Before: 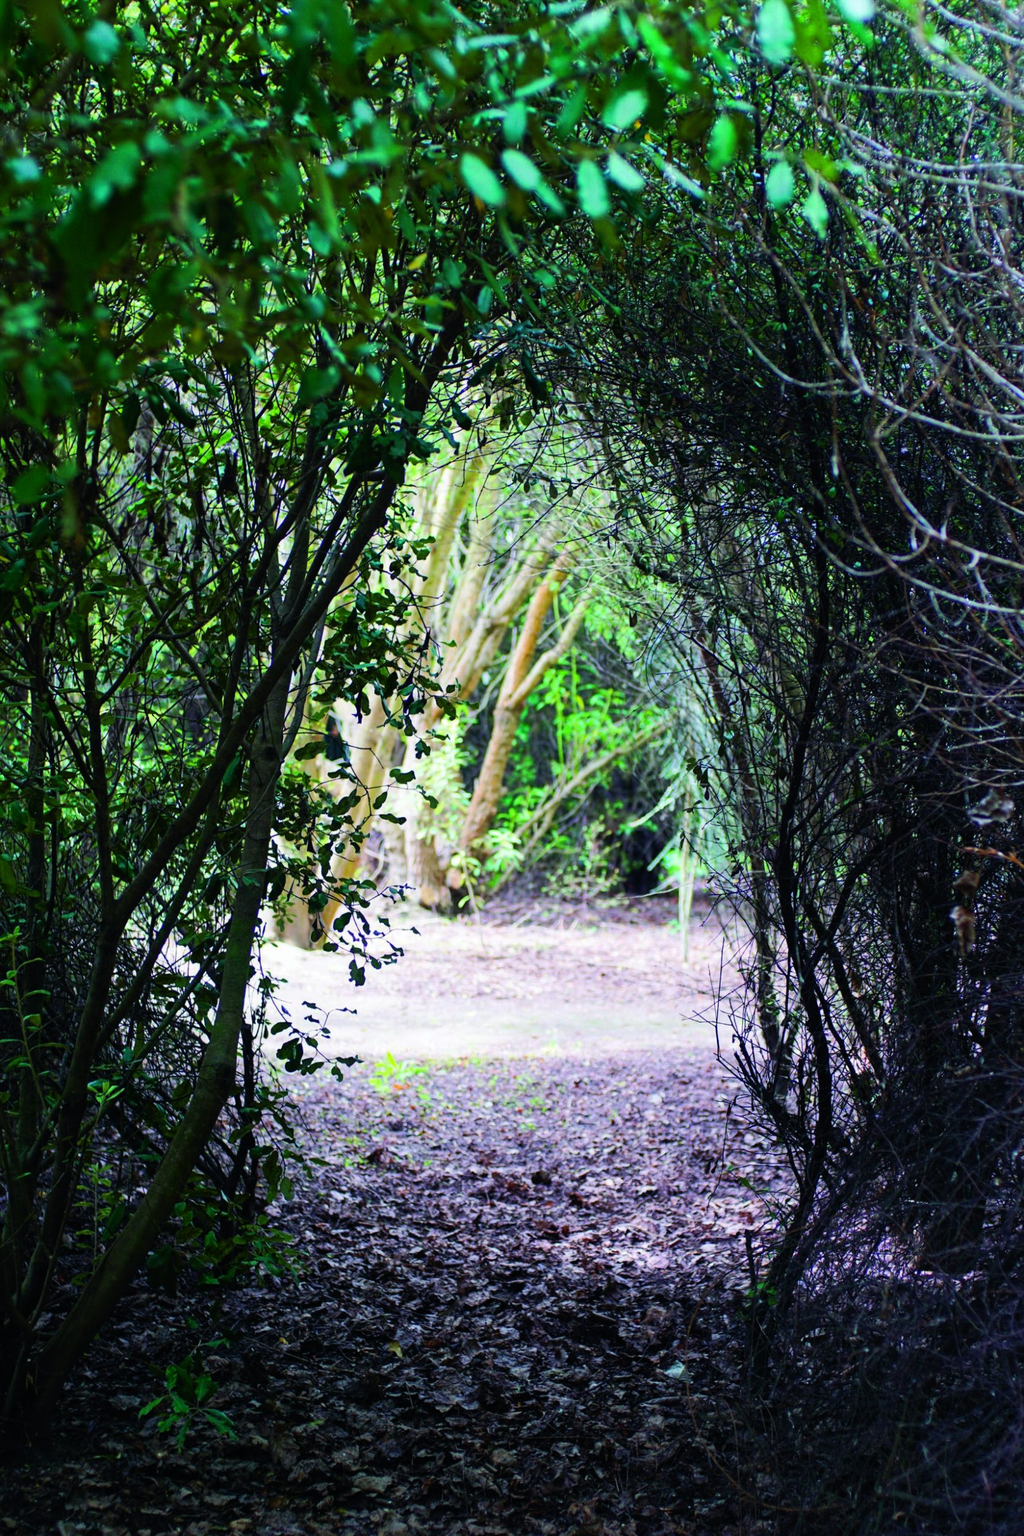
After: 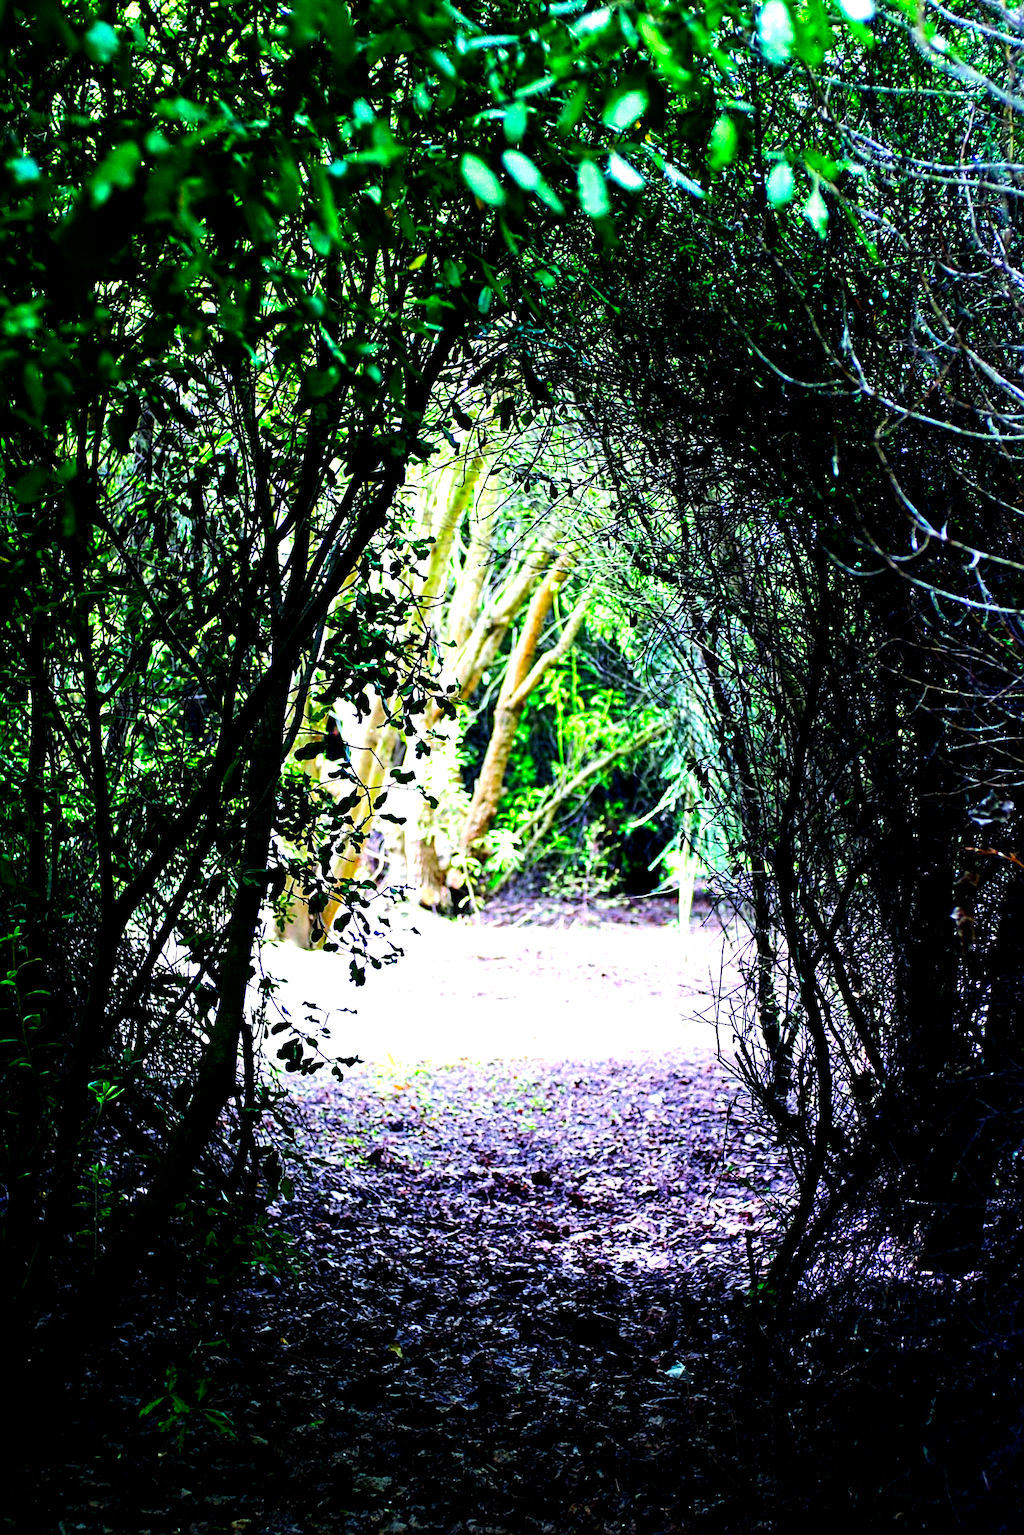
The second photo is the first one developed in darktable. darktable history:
sharpen: radius 1.93
filmic rgb: black relative exposure -8.19 EV, white relative exposure 2.22 EV, hardness 7.17, latitude 85.1%, contrast 1.698, highlights saturation mix -3.57%, shadows ↔ highlights balance -2.51%, add noise in highlights 0.001, preserve chrominance no, color science v3 (2019), use custom middle-gray values true, contrast in highlights soft
